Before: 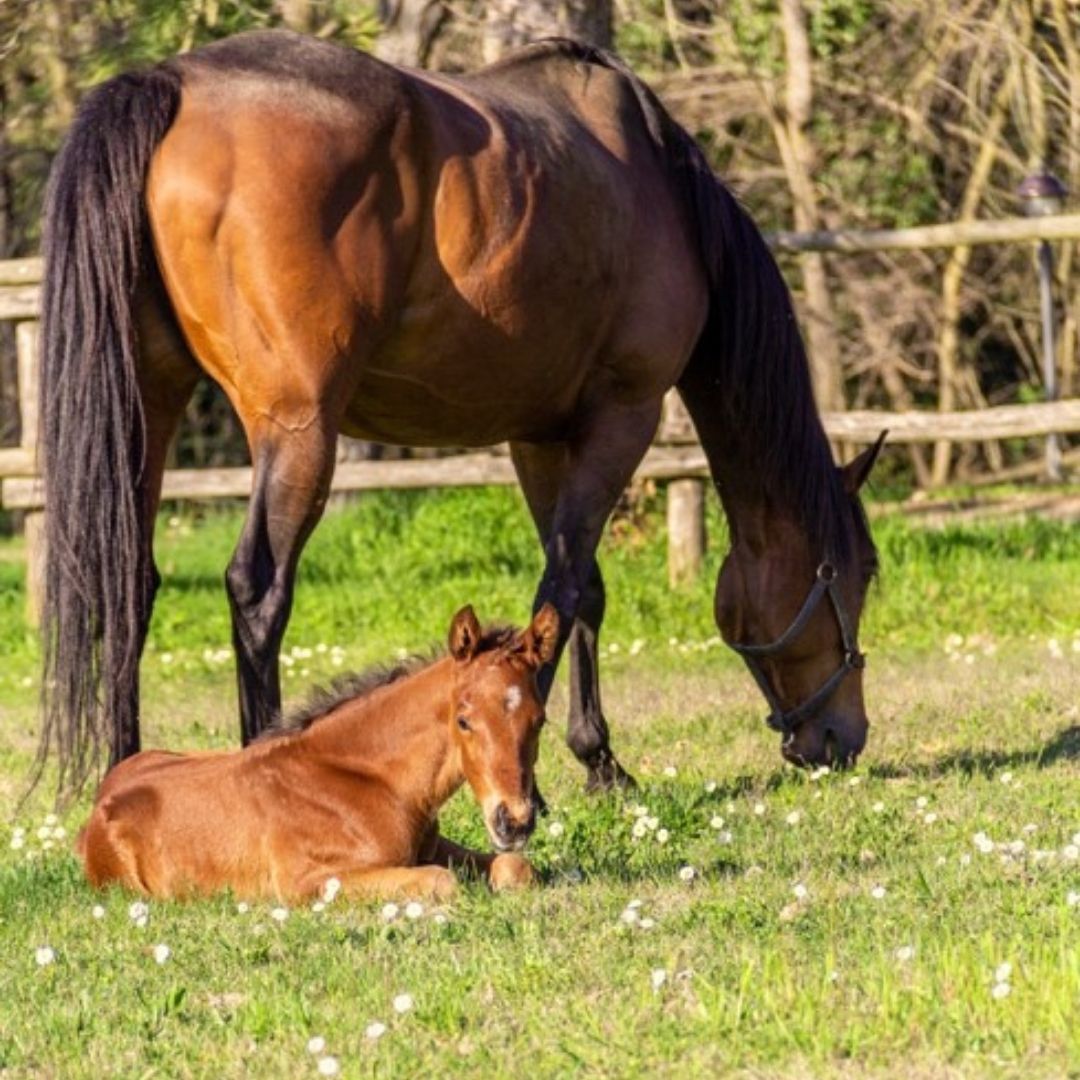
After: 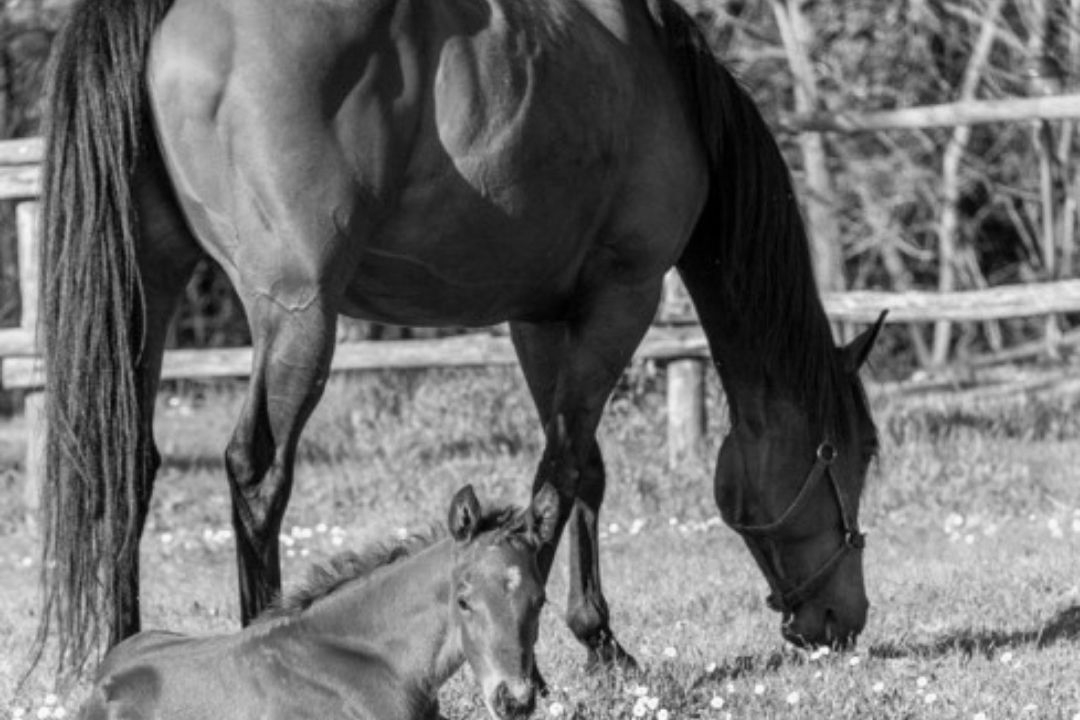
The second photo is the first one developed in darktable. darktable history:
monochrome: on, module defaults
crop: top 11.166%, bottom 22.168%
